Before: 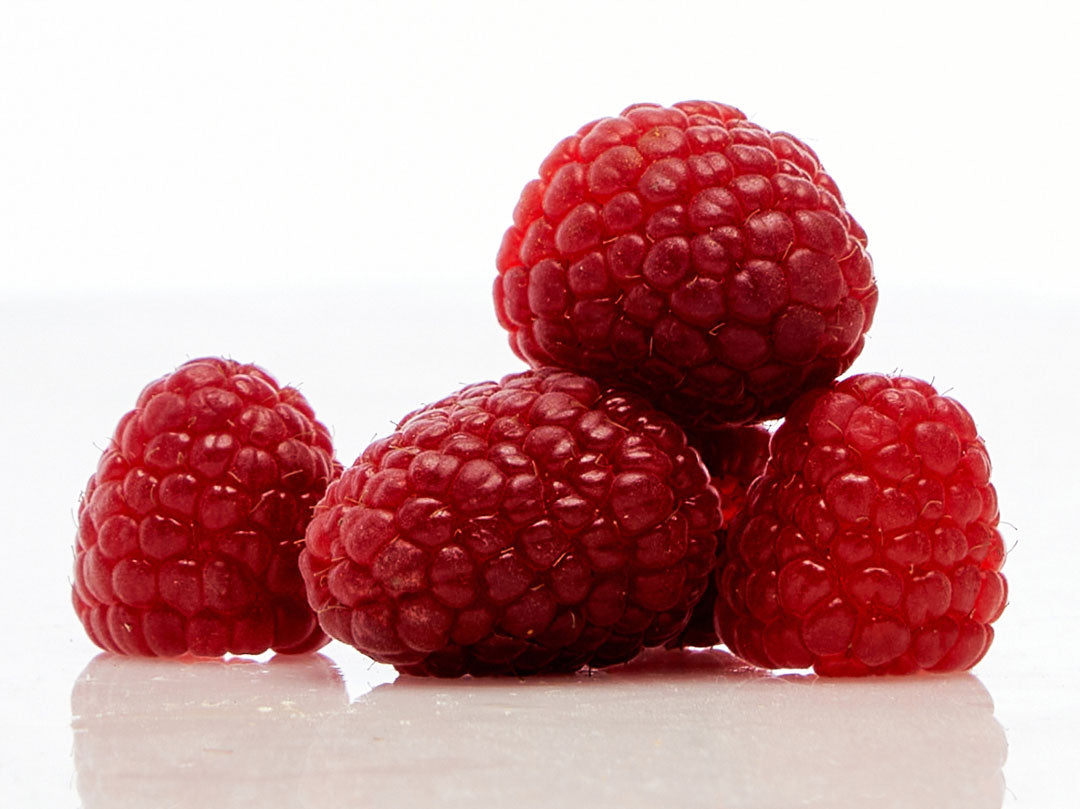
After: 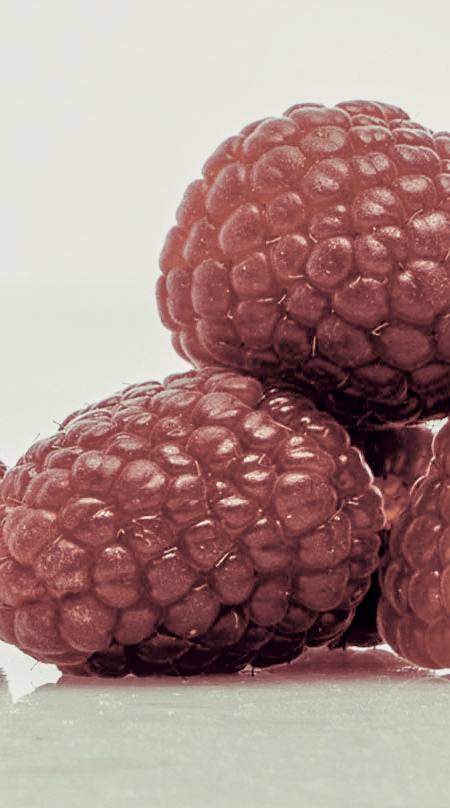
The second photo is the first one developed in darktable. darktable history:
exposure: black level correction -0.005, exposure 0.054 EV, compensate highlight preservation false
local contrast: on, module defaults
tone equalizer: -7 EV 0.15 EV, -6 EV 0.6 EV, -5 EV 1.15 EV, -4 EV 1.33 EV, -3 EV 1.15 EV, -2 EV 0.6 EV, -1 EV 0.15 EV, mask exposure compensation -0.5 EV
split-toning: highlights › hue 298.8°, highlights › saturation 0.73, compress 41.76%
crop: left 31.229%, right 27.105%
color correction: highlights a* -20.17, highlights b* 20.27, shadows a* 20.03, shadows b* -20.46, saturation 0.43
filmic rgb: black relative exposure -5.83 EV, white relative exposure 3.4 EV, hardness 3.68
